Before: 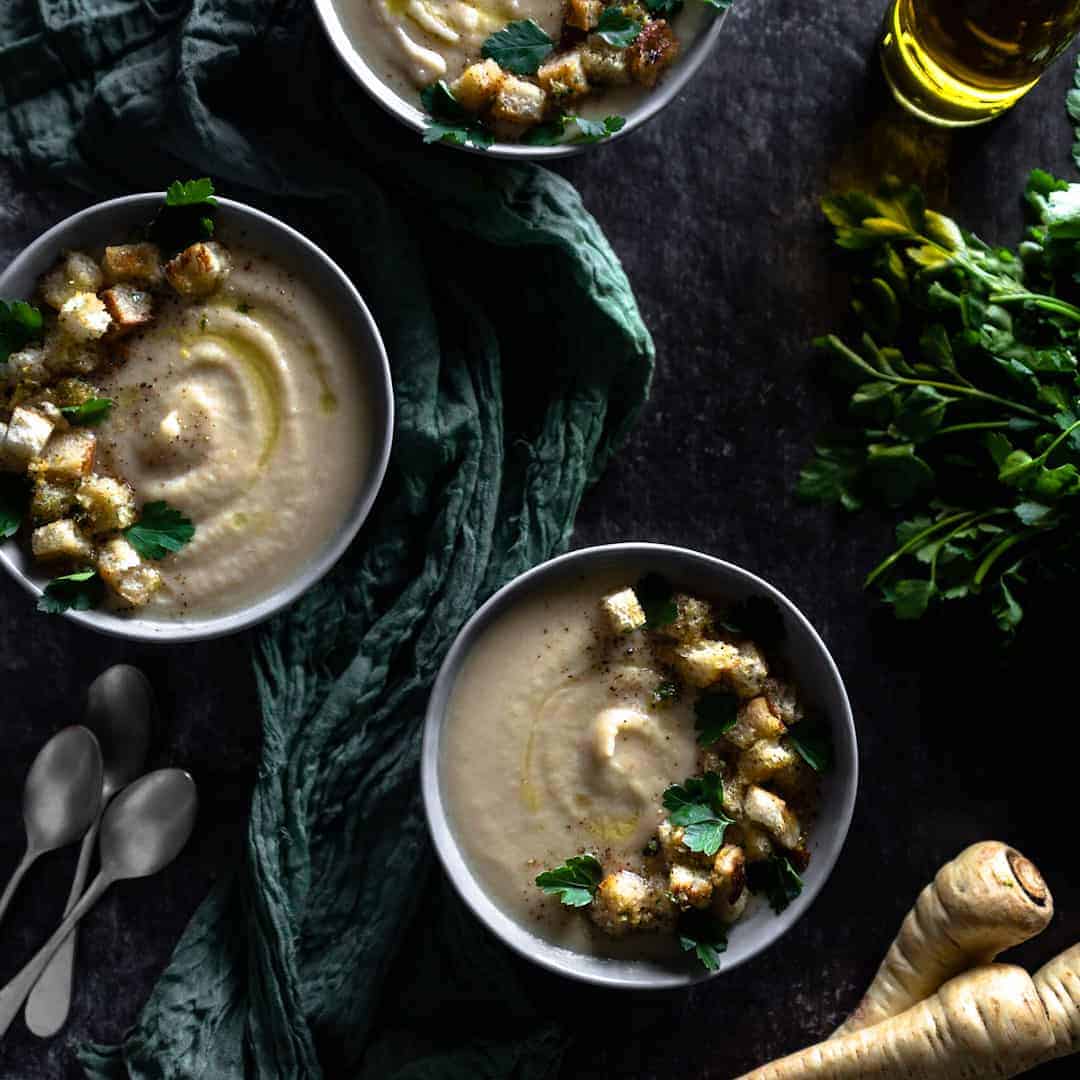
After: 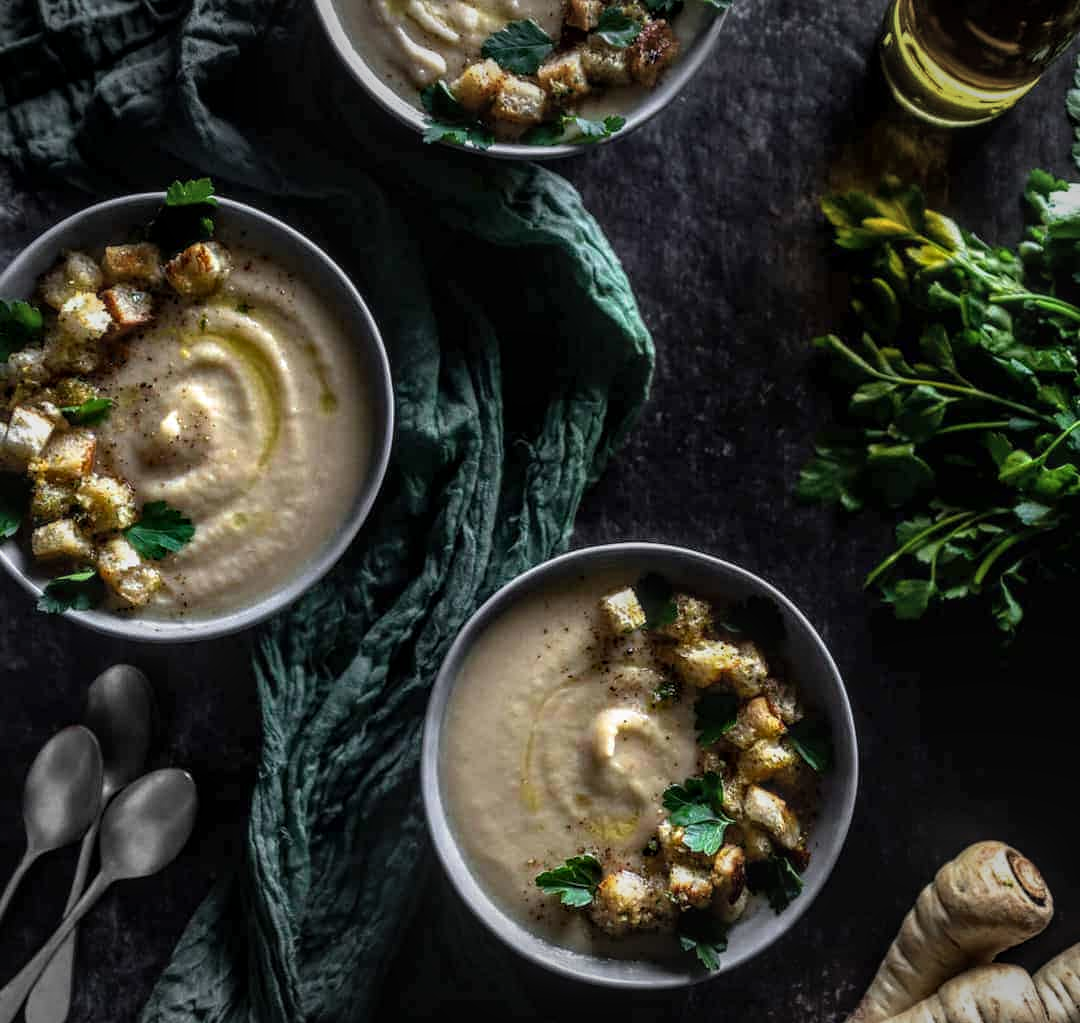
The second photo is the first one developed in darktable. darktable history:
vignetting: fall-off start 97.56%, fall-off radius 98.71%, width/height ratio 1.361
crop and rotate: top 0.012%, bottom 5.212%
local contrast: highlights 5%, shadows 4%, detail 133%
